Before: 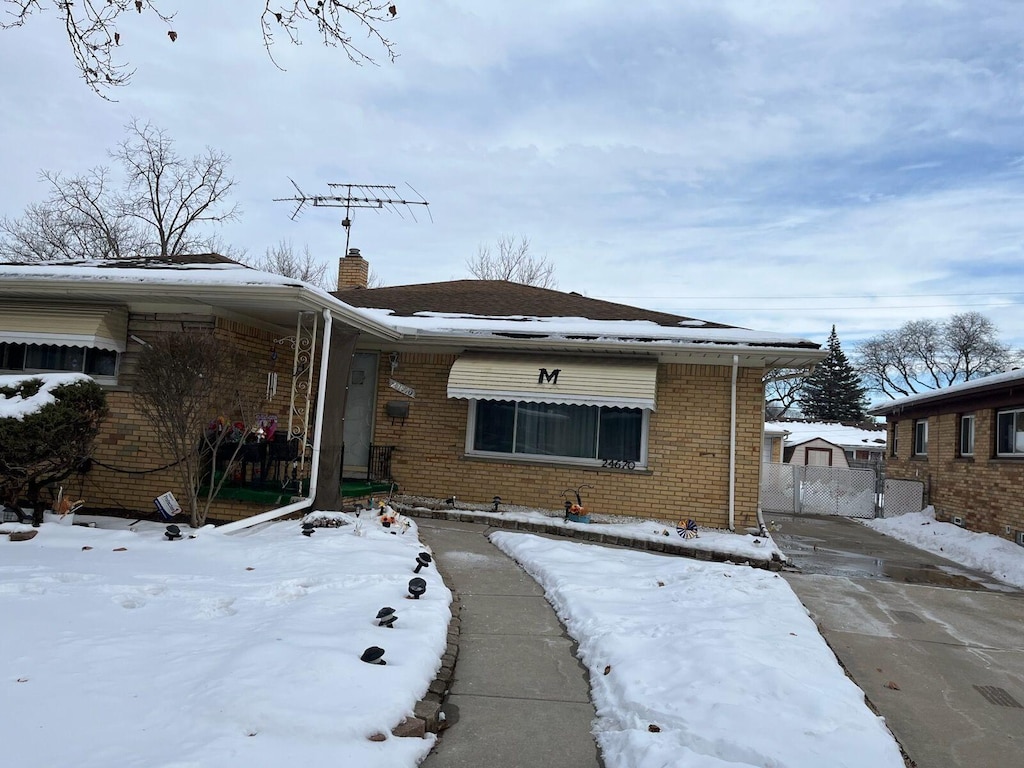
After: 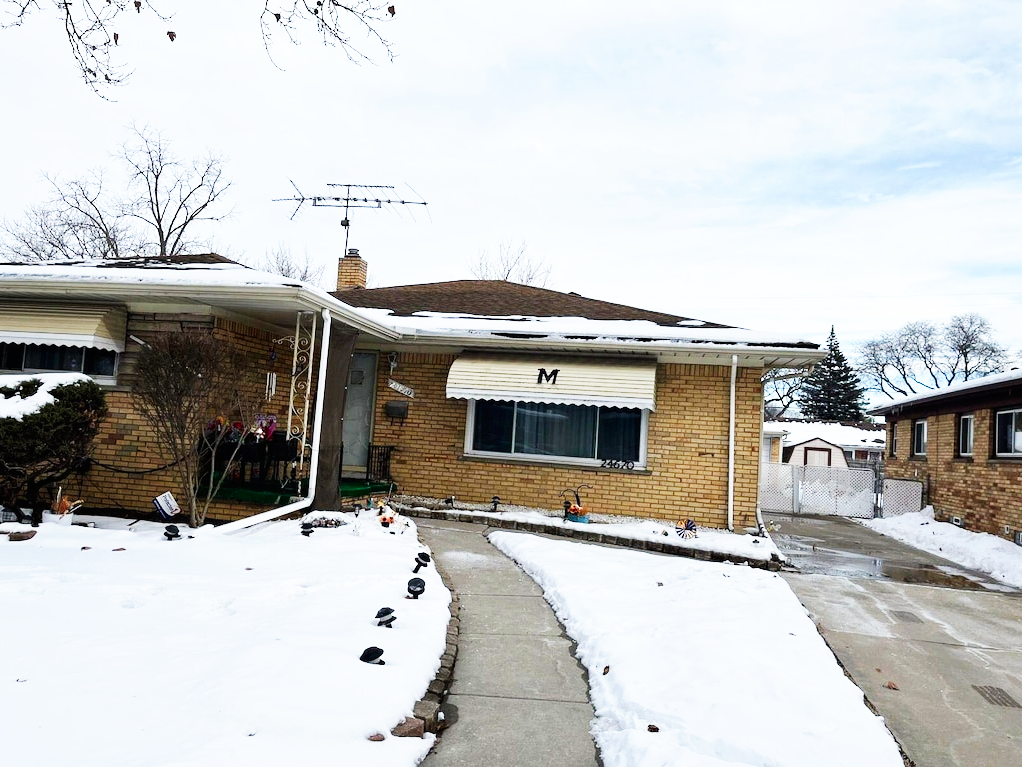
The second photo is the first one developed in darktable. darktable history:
crop and rotate: left 0.126%
color balance rgb: on, module defaults
base curve: curves: ch0 [(0, 0) (0.007, 0.004) (0.027, 0.03) (0.046, 0.07) (0.207, 0.54) (0.442, 0.872) (0.673, 0.972) (1, 1)], preserve colors none
